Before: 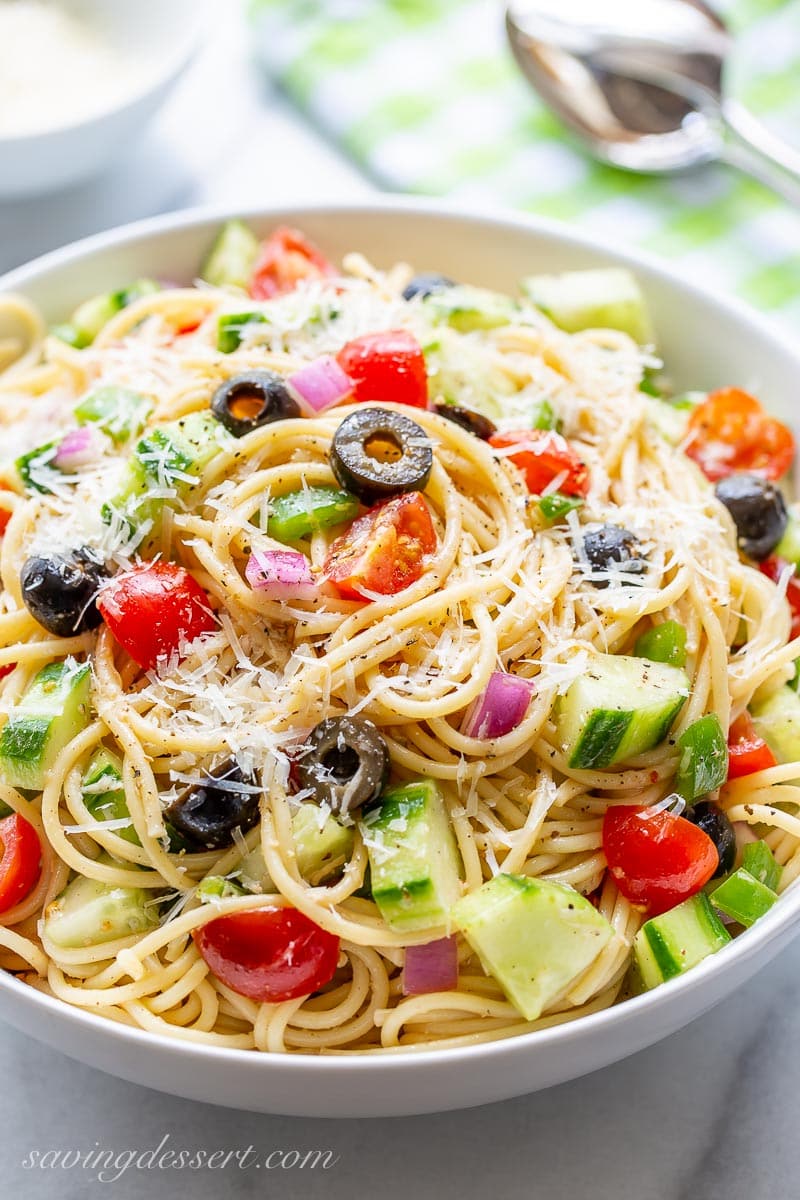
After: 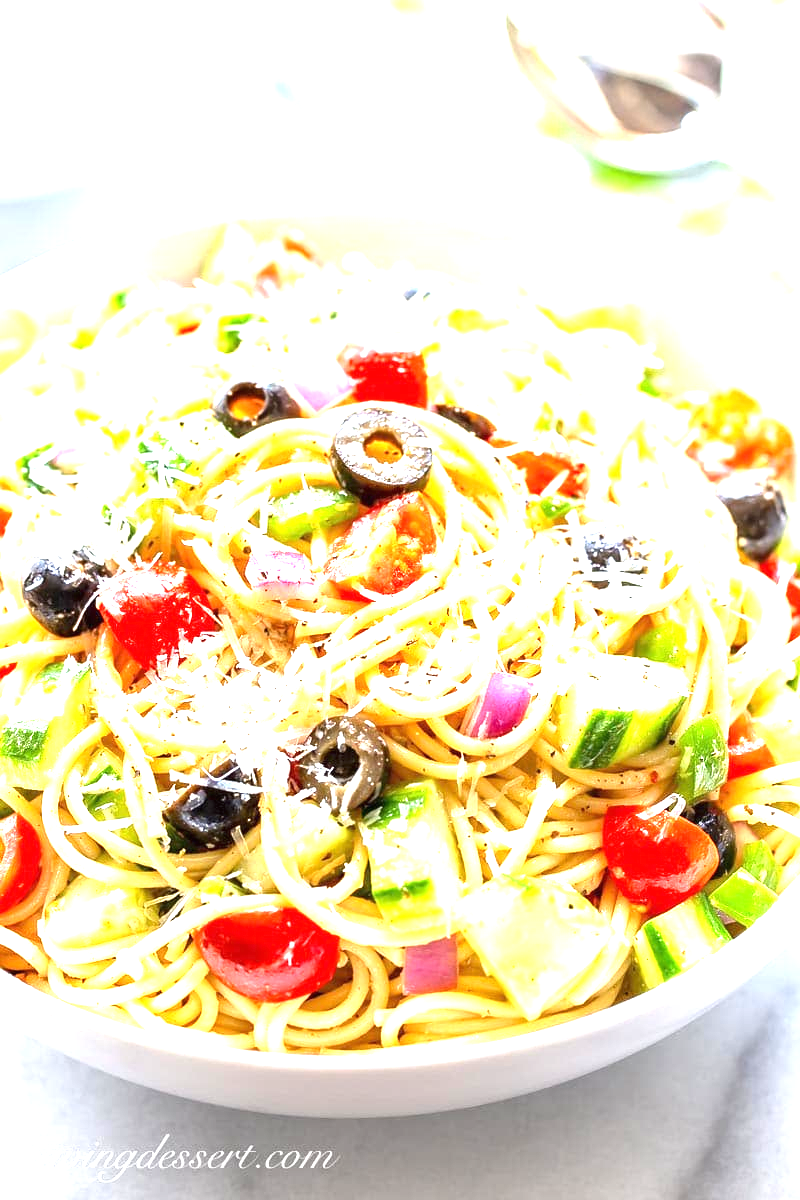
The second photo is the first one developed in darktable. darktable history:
exposure: black level correction 0, exposure 1.699 EV, compensate exposure bias true, compensate highlight preservation false
